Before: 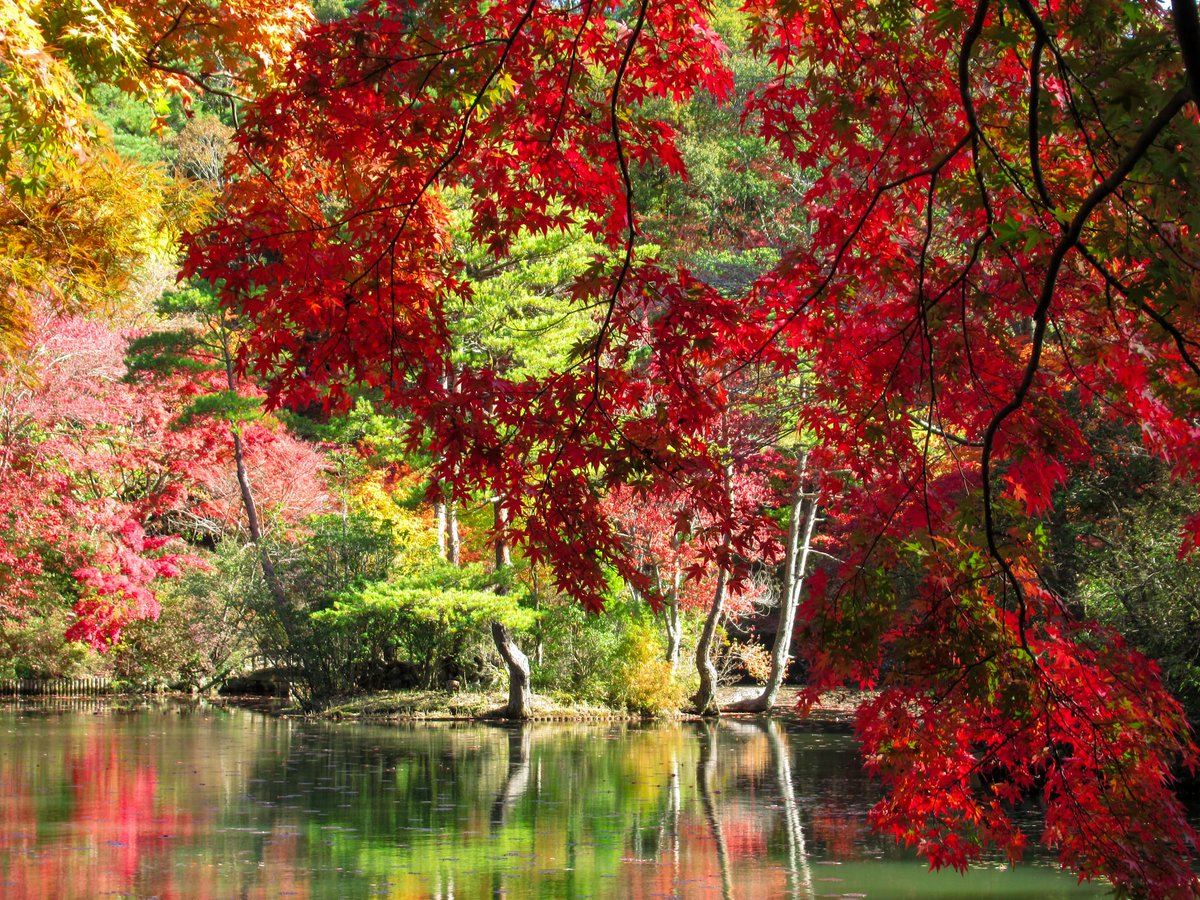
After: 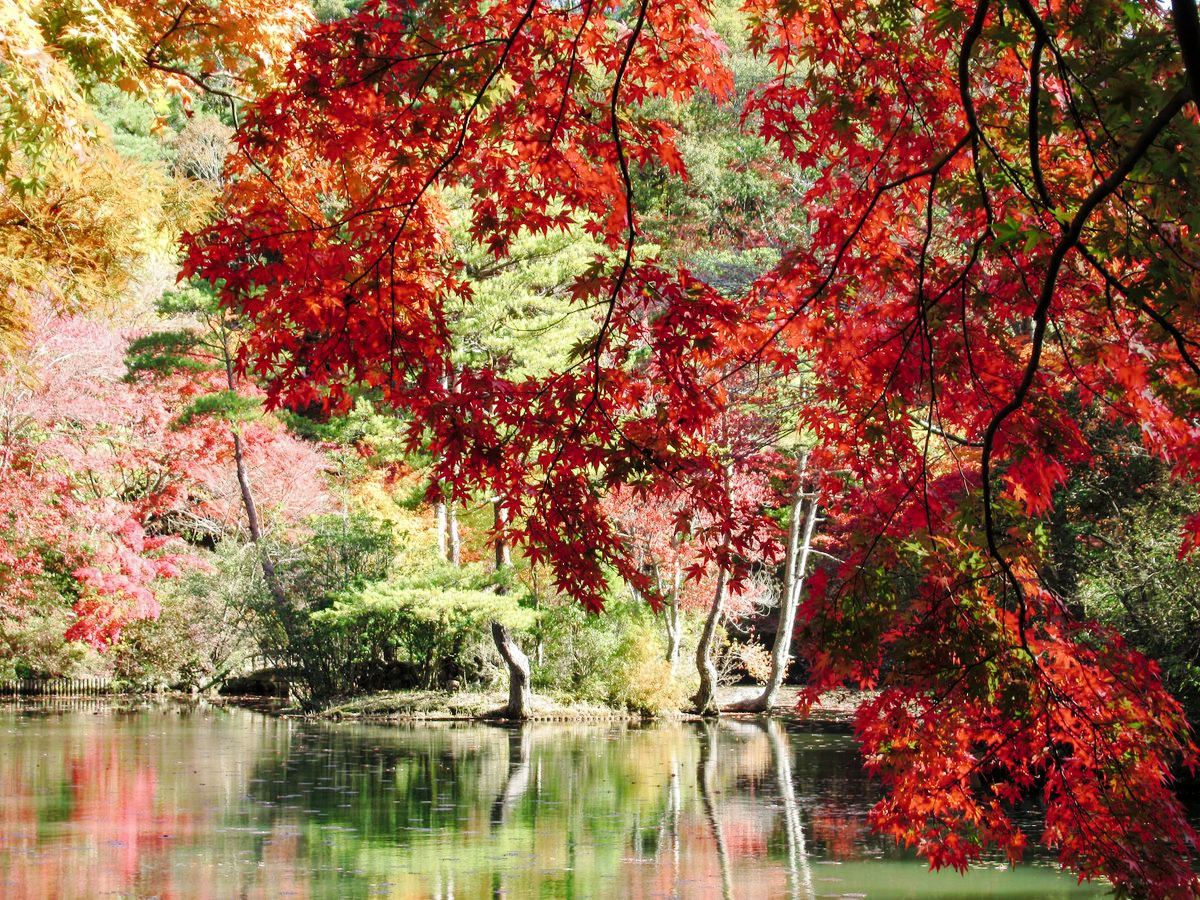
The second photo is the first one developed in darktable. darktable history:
tone curve: curves: ch0 [(0, 0) (0.131, 0.135) (0.288, 0.372) (0.451, 0.608) (0.612, 0.739) (0.736, 0.832) (1, 1)]; ch1 [(0, 0) (0.392, 0.398) (0.487, 0.471) (0.496, 0.493) (0.519, 0.531) (0.557, 0.591) (0.581, 0.639) (0.622, 0.711) (1, 1)]; ch2 [(0, 0) (0.388, 0.344) (0.438, 0.425) (0.476, 0.482) (0.502, 0.508) (0.524, 0.531) (0.538, 0.58) (0.58, 0.621) (0.613, 0.679) (0.655, 0.738) (1, 1)], preserve colors none
contrast brightness saturation: contrast 0.064, brightness -0.013, saturation -0.235
